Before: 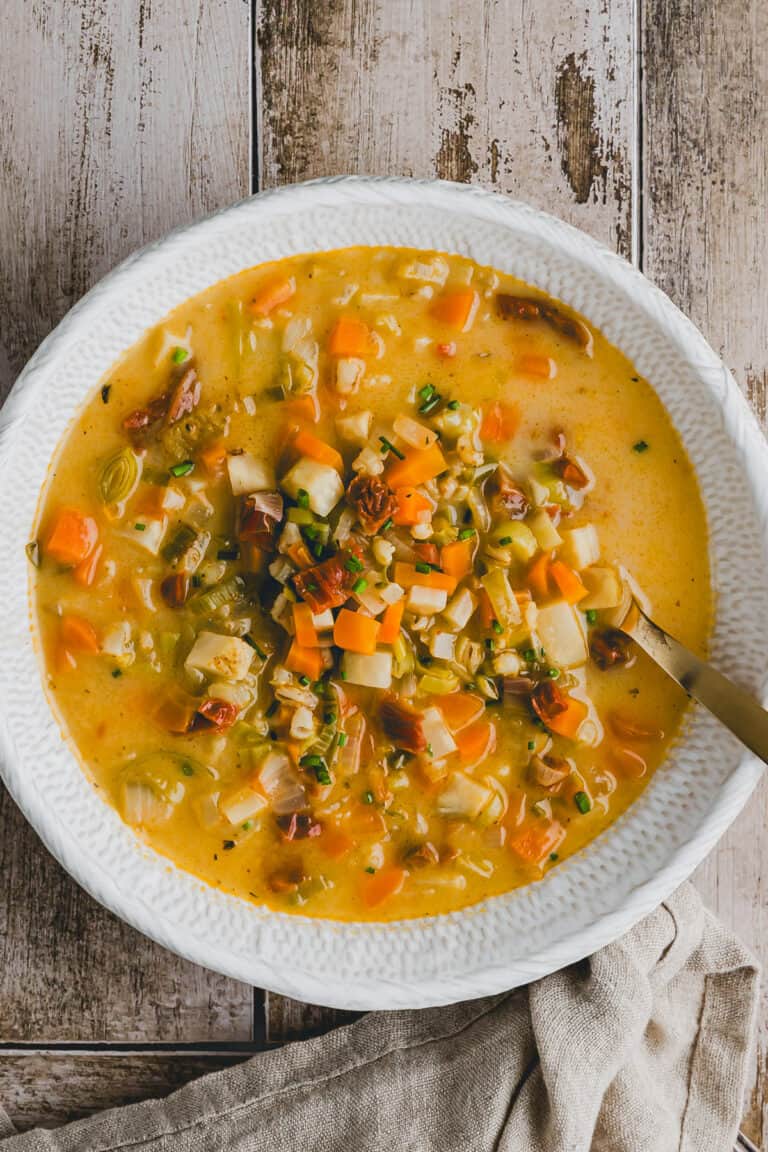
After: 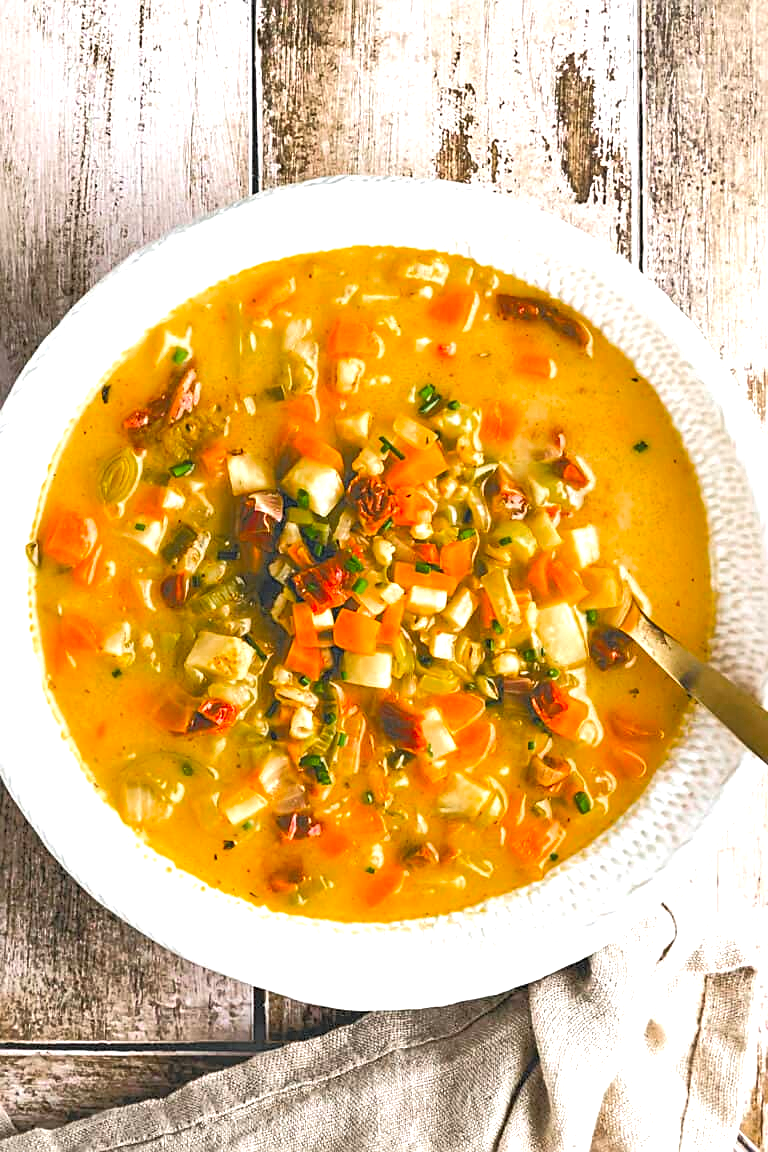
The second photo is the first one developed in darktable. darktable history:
sharpen: on, module defaults
tone equalizer: -8 EV -1.83 EV, -7 EV -1.13 EV, -6 EV -1.61 EV, edges refinement/feathering 500, mask exposure compensation -1.57 EV, preserve details guided filter
color zones: curves: ch0 [(0, 0.48) (0.209, 0.398) (0.305, 0.332) (0.429, 0.493) (0.571, 0.5) (0.714, 0.5) (0.857, 0.5) (1, 0.48)]; ch1 [(0, 0.633) (0.143, 0.586) (0.286, 0.489) (0.429, 0.448) (0.571, 0.31) (0.714, 0.335) (0.857, 0.492) (1, 0.633)]; ch2 [(0, 0.448) (0.143, 0.498) (0.286, 0.5) (0.429, 0.5) (0.571, 0.5) (0.714, 0.5) (0.857, 0.5) (1, 0.448)]
exposure: black level correction 0, exposure 1.501 EV, compensate highlight preservation false
